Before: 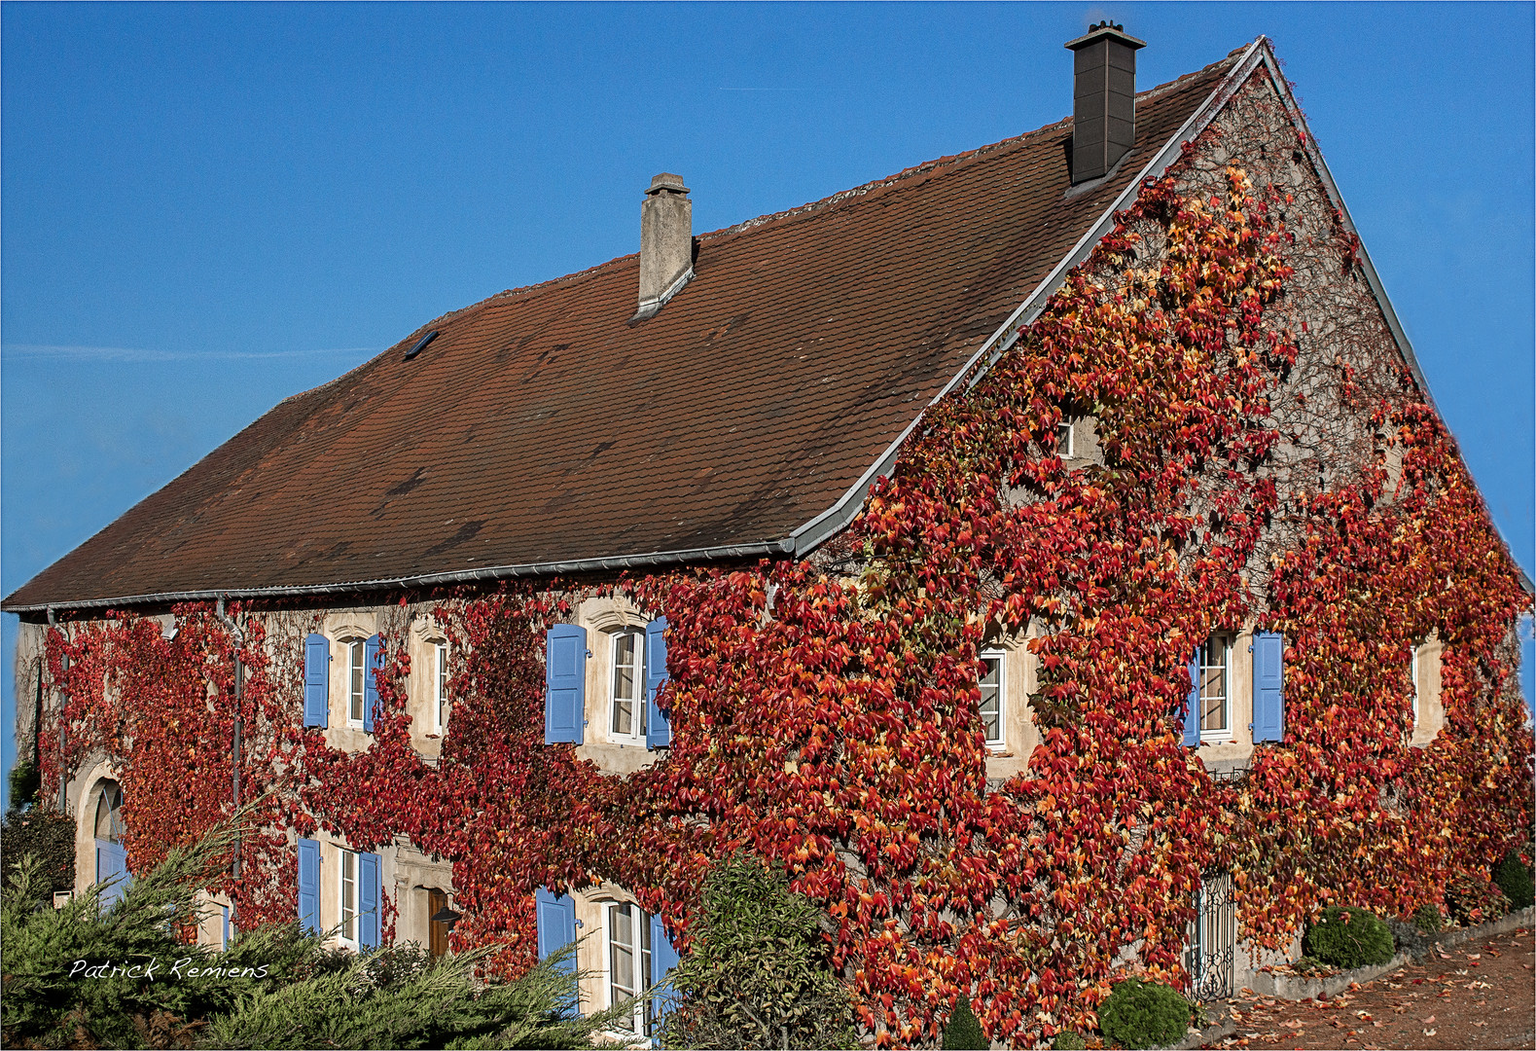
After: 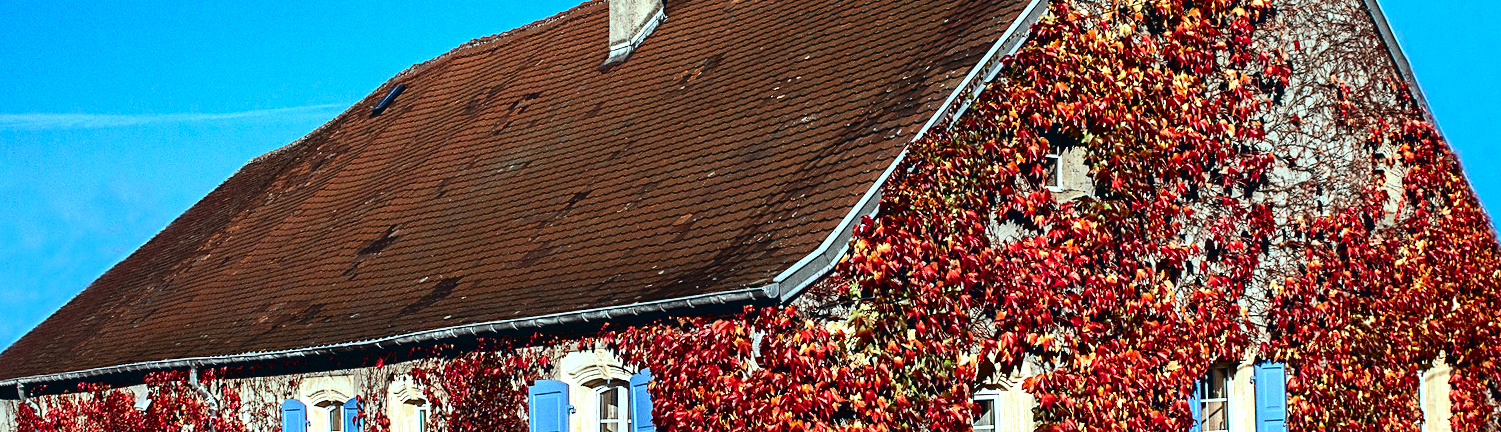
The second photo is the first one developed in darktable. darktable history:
contrast brightness saturation: contrast 0.24, brightness -0.24, saturation 0.14
rotate and perspective: rotation -2.12°, lens shift (vertical) 0.009, lens shift (horizontal) -0.008, automatic cropping original format, crop left 0.036, crop right 0.964, crop top 0.05, crop bottom 0.959
exposure: black level correction 0, exposure 0.9 EV, compensate exposure bias true, compensate highlight preservation false
color balance: lift [1.003, 0.993, 1.001, 1.007], gamma [1.018, 1.072, 0.959, 0.928], gain [0.974, 0.873, 1.031, 1.127]
crop and rotate: top 23.84%, bottom 34.294%
